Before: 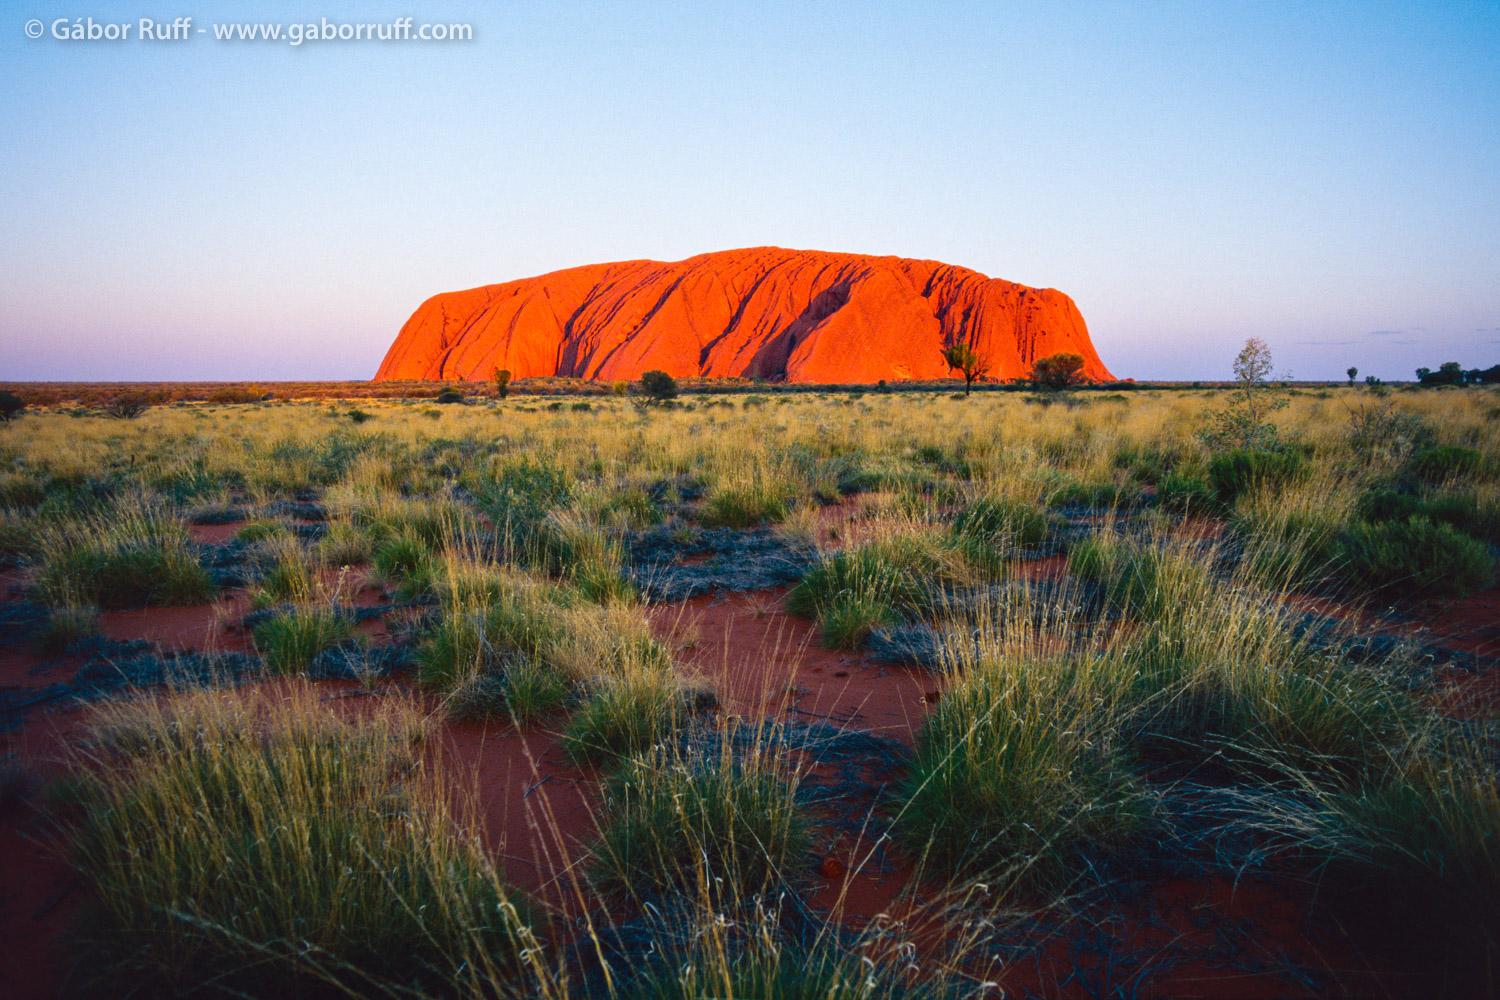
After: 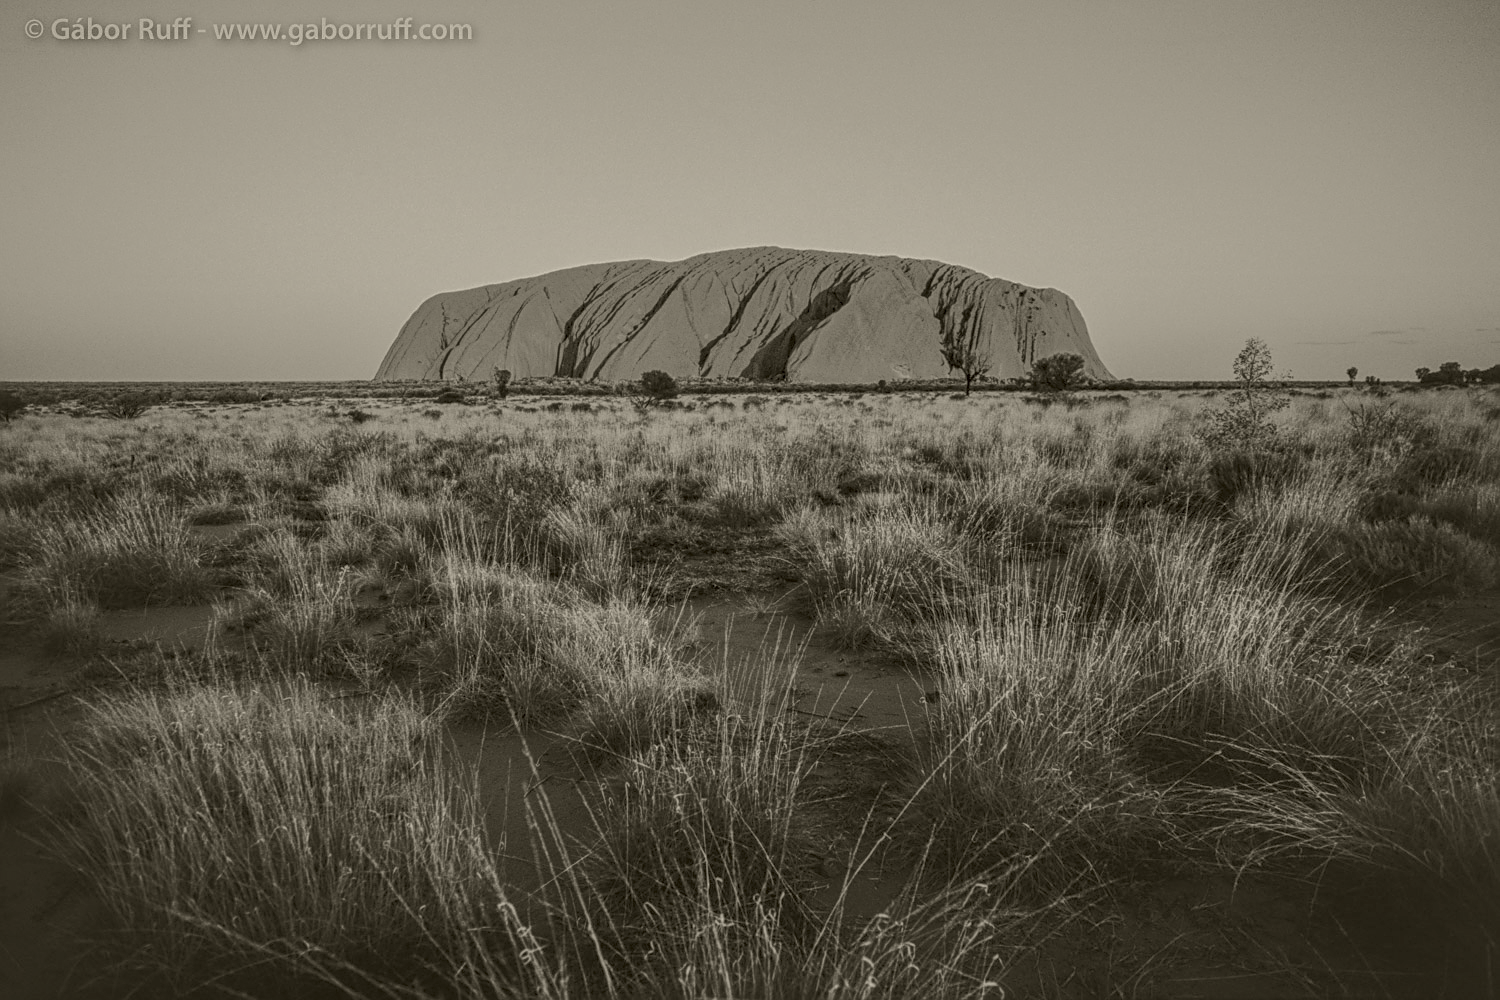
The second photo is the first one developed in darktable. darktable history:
tone curve: curves: ch0 [(0, 0) (0.003, 0.026) (0.011, 0.03) (0.025, 0.047) (0.044, 0.082) (0.069, 0.119) (0.1, 0.157) (0.136, 0.19) (0.177, 0.231) (0.224, 0.27) (0.277, 0.318) (0.335, 0.383) (0.399, 0.456) (0.468, 0.532) (0.543, 0.618) (0.623, 0.71) (0.709, 0.786) (0.801, 0.851) (0.898, 0.908) (1, 1)], preserve colors none
local contrast: highlights 0%, shadows 0%, detail 182%
colorize: hue 41.44°, saturation 22%, source mix 60%, lightness 10.61%
sharpen: on, module defaults
